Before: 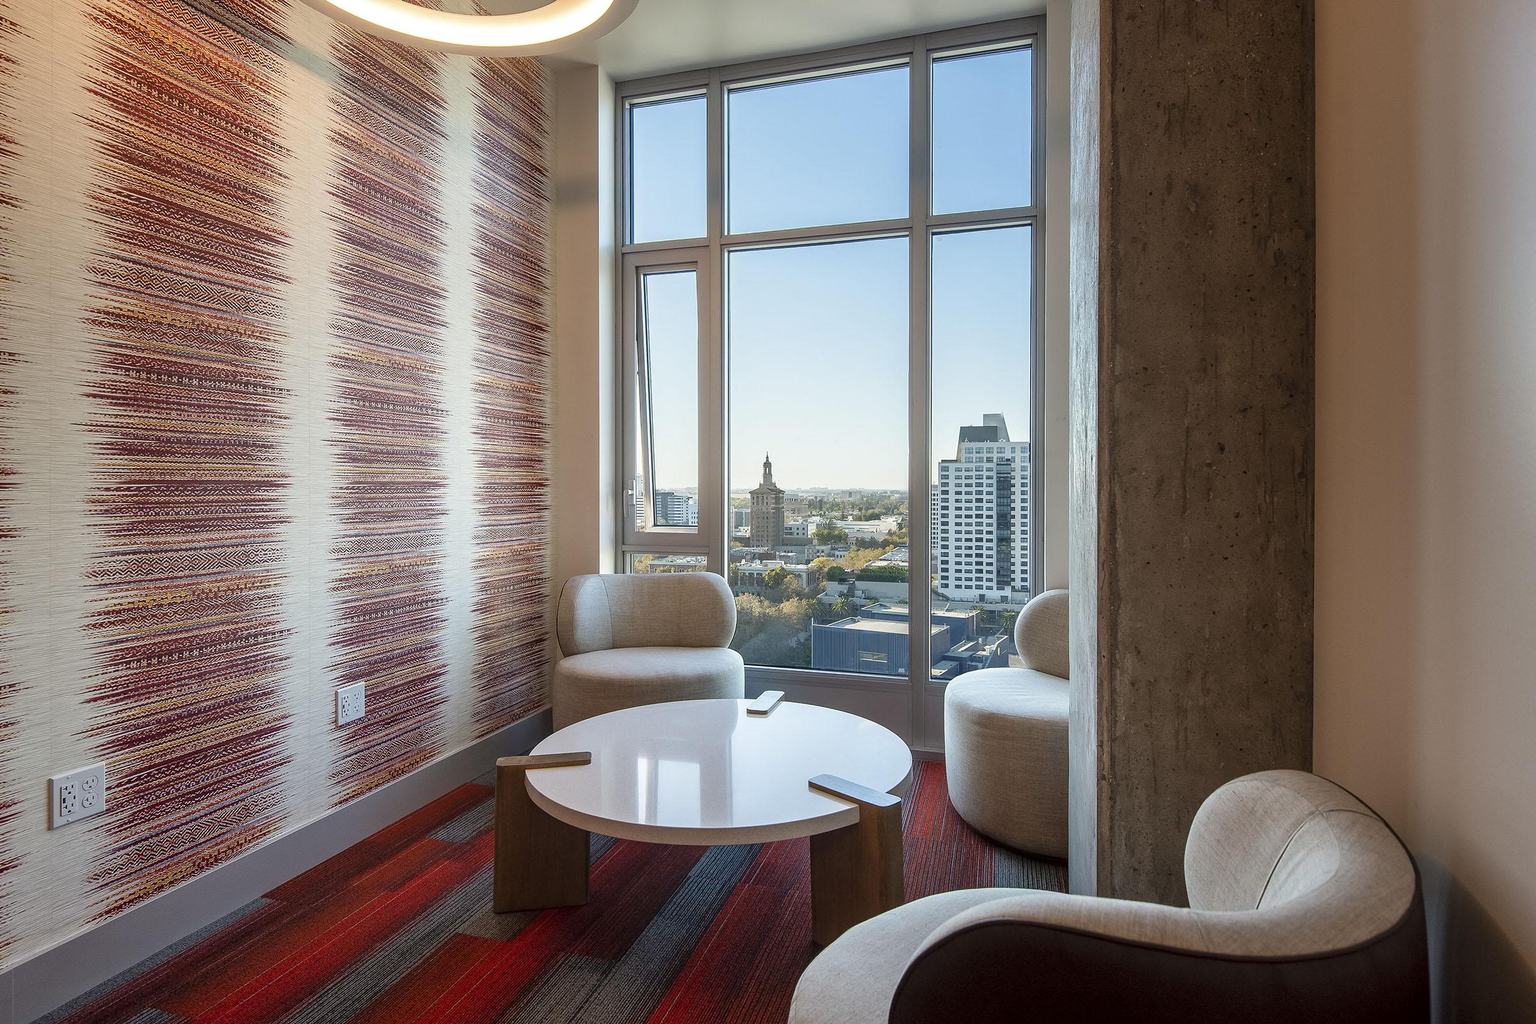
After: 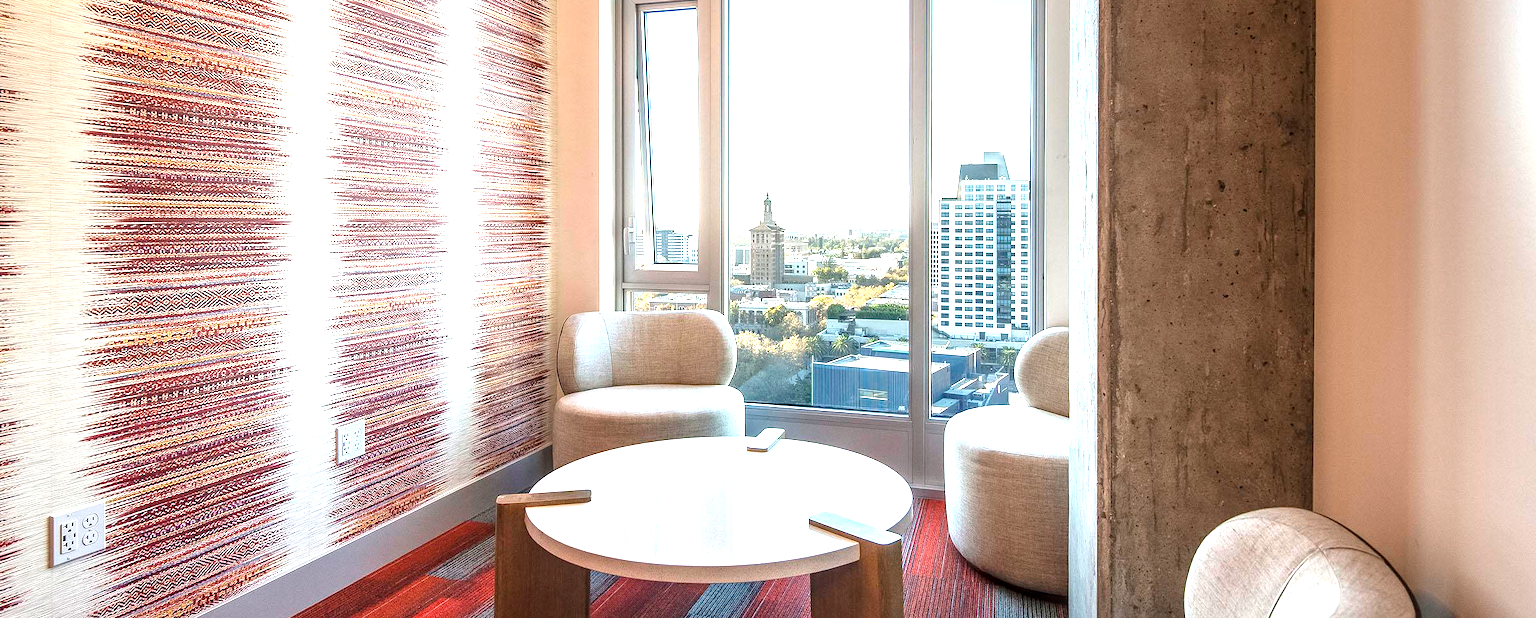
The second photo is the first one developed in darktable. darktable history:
local contrast: on, module defaults
crop and rotate: top 25.64%, bottom 13.923%
exposure: black level correction 0, exposure 1.408 EV, compensate highlight preservation false
